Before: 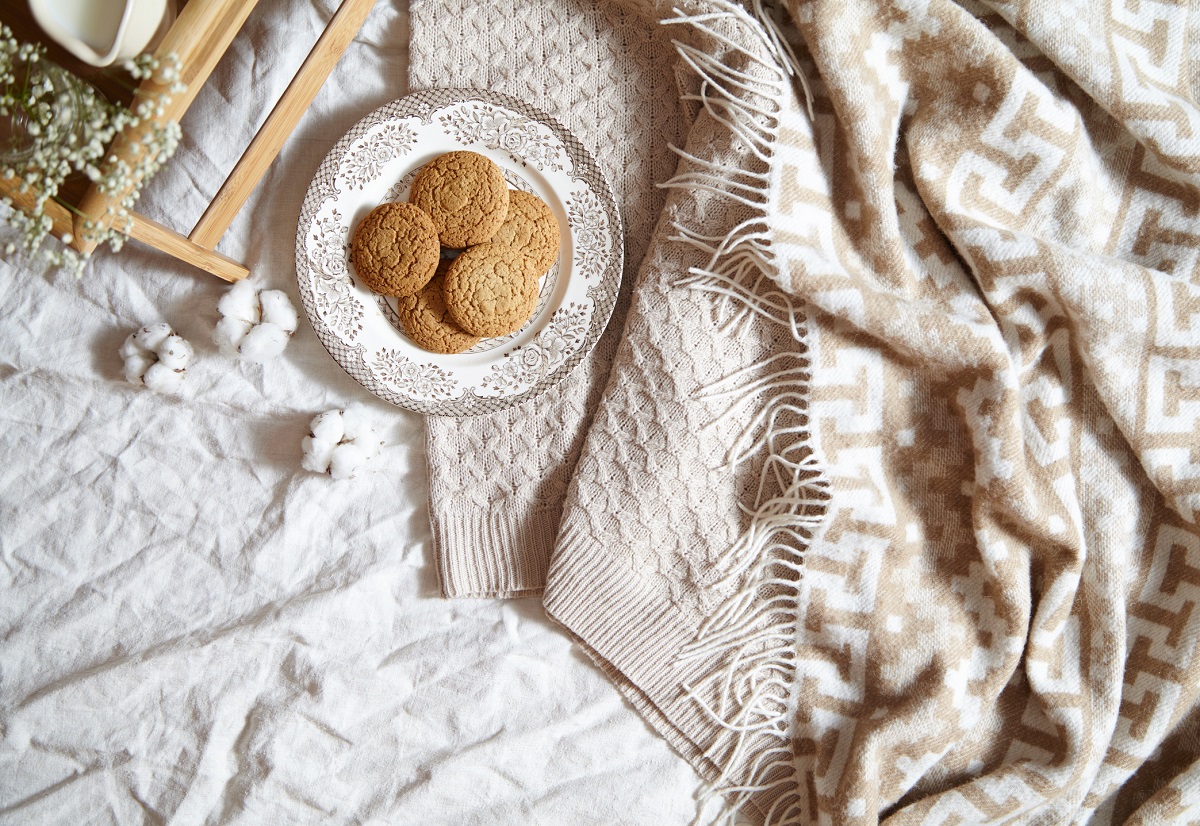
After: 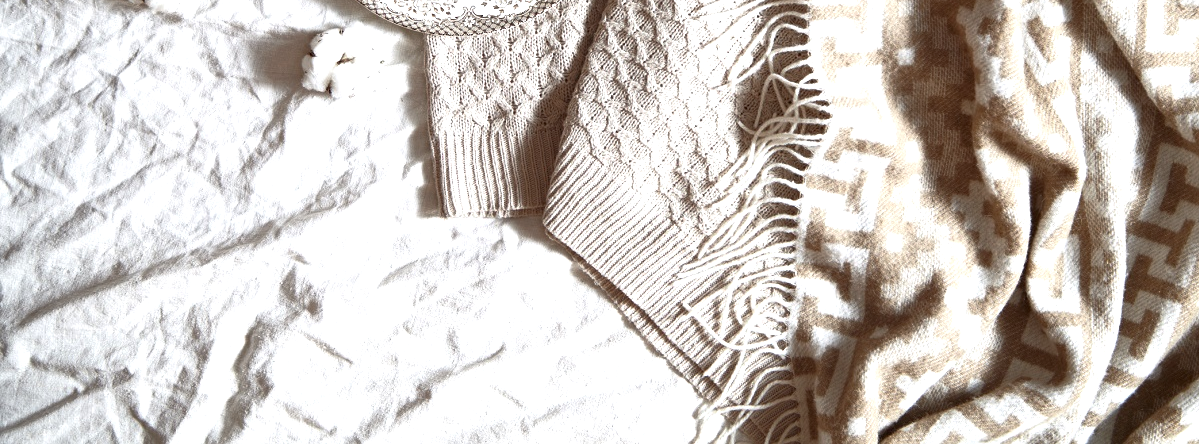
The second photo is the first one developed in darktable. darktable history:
exposure: black level correction 0.001, exposure 0.5 EV, compensate exposure bias true, compensate highlight preservation false
white balance: emerald 1
crop and rotate: top 46.237%
rgb curve: curves: ch0 [(0, 0) (0.415, 0.237) (1, 1)]
